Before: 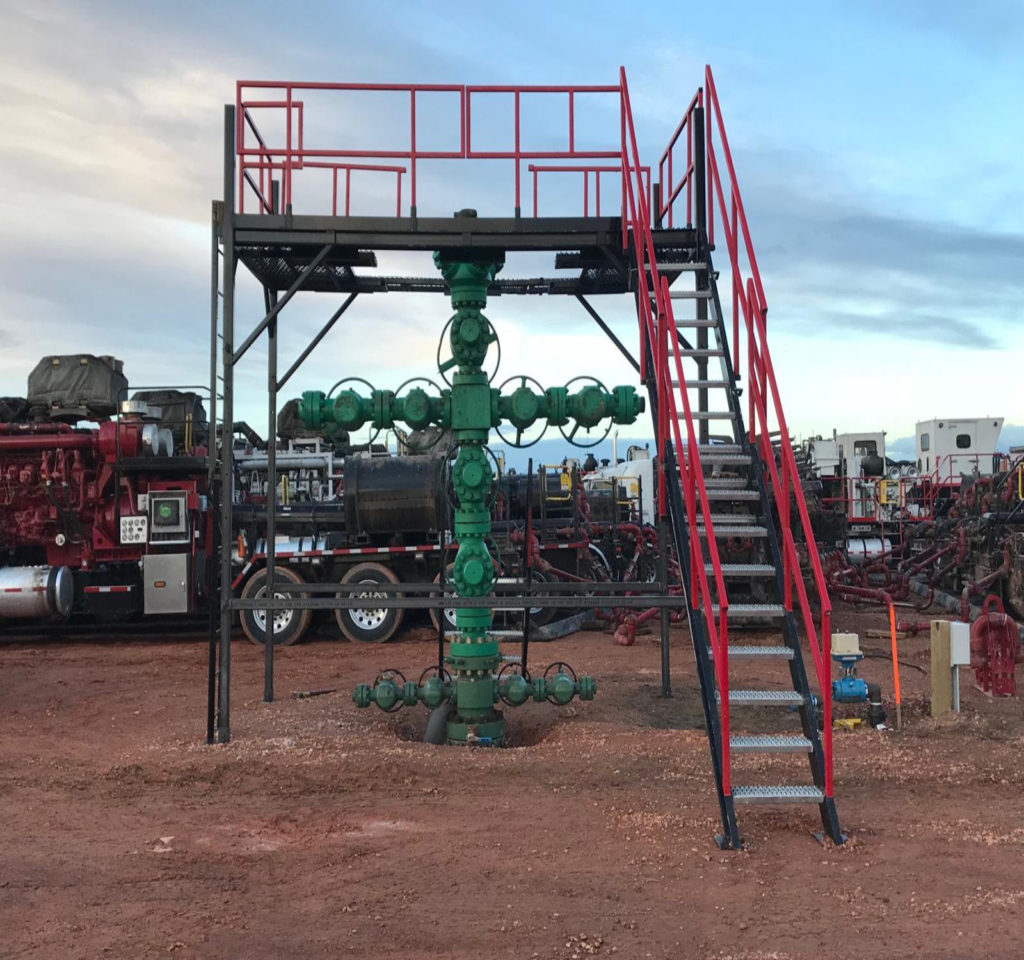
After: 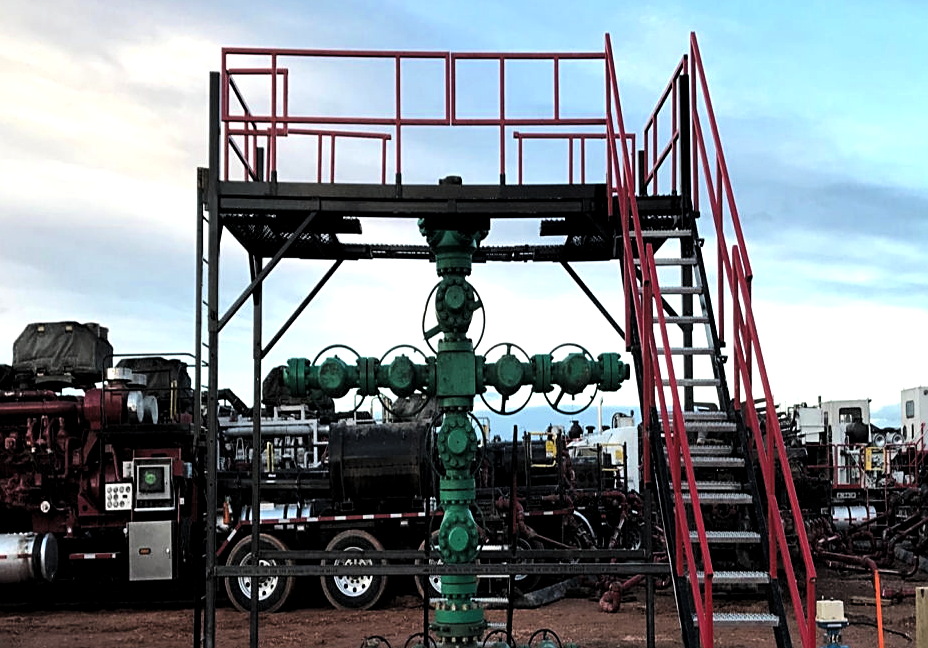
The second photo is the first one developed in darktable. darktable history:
sharpen: on, module defaults
crop: left 1.509%, top 3.452%, right 7.696%, bottom 28.452%
filmic rgb: black relative exposure -7.65 EV, white relative exposure 4.56 EV, hardness 3.61, color science v6 (2022)
levels: levels [0.044, 0.475, 0.791]
